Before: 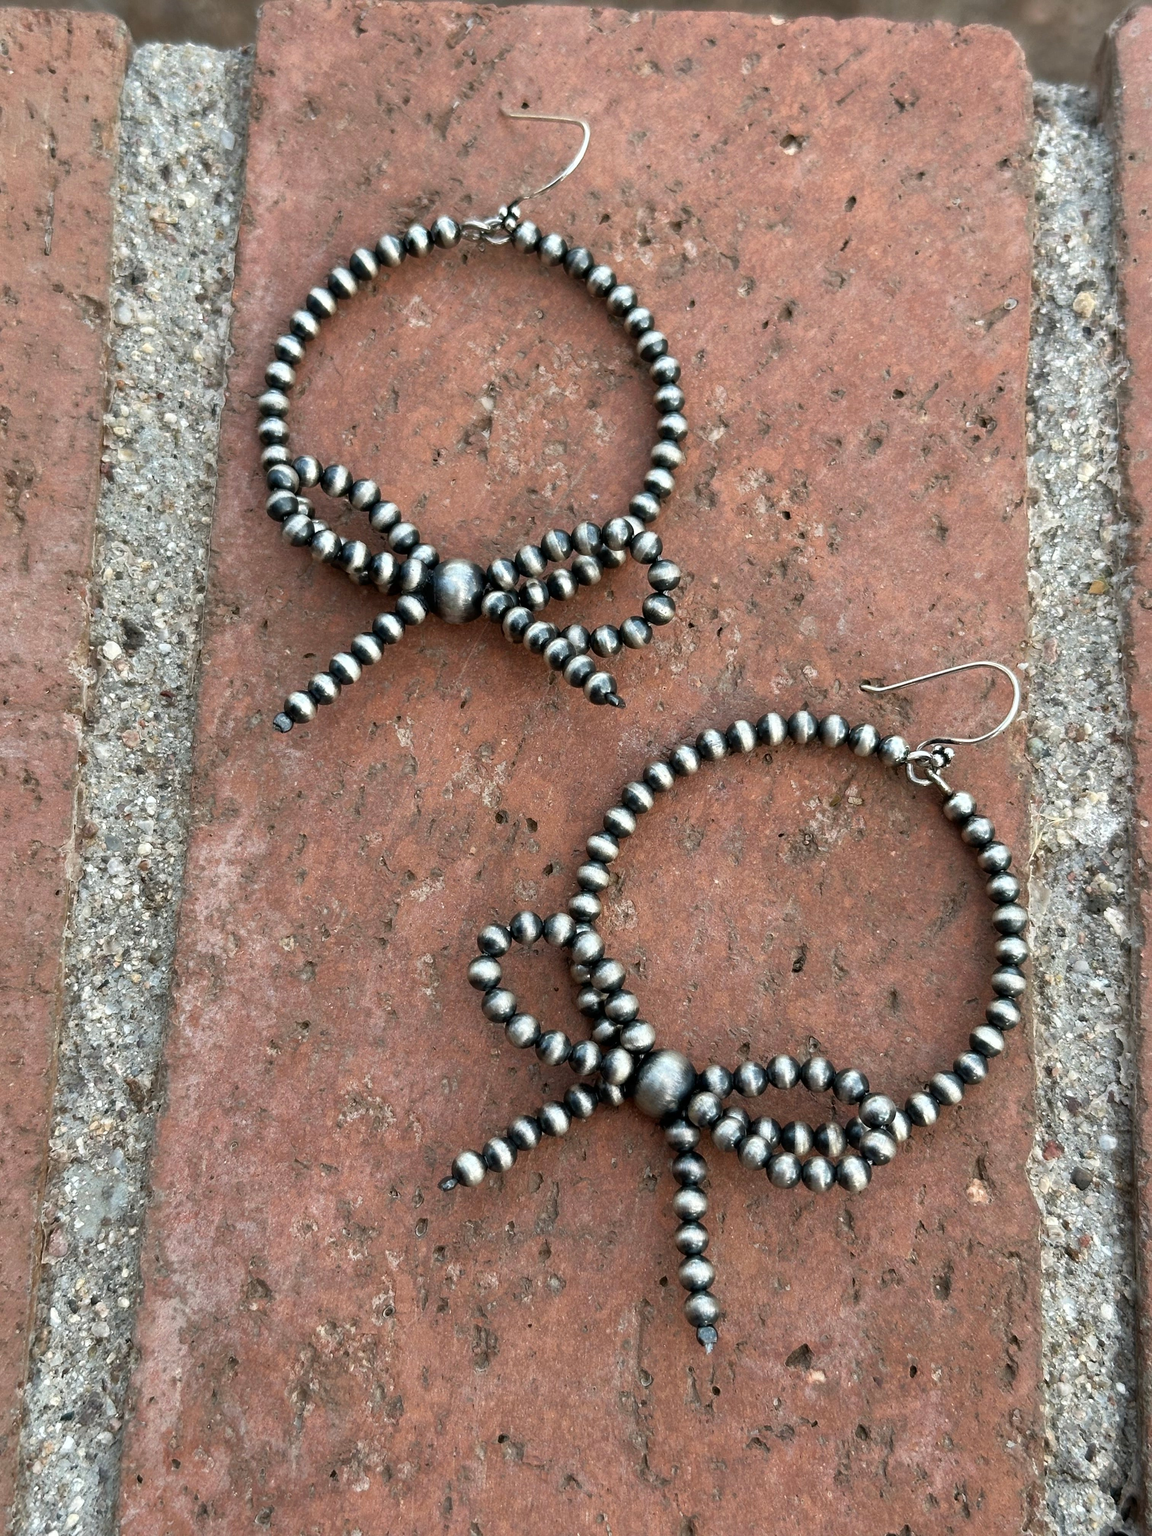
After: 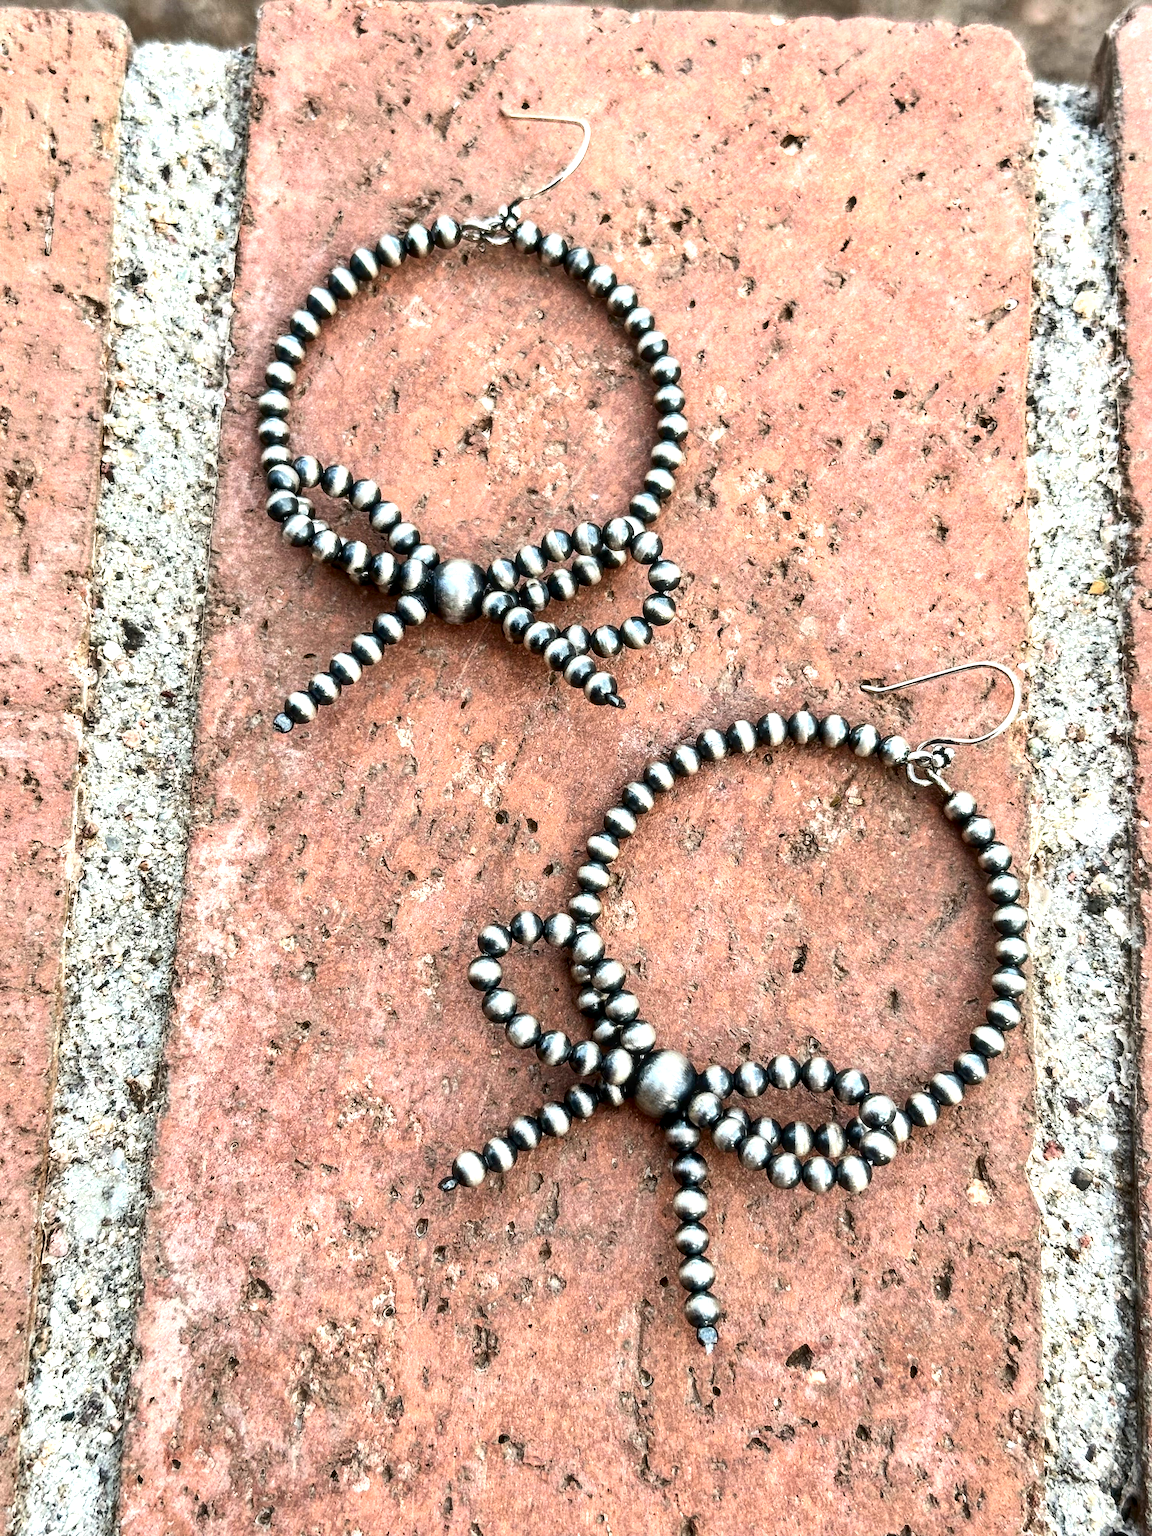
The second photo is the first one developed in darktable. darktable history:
exposure: black level correction 0, exposure 1.103 EV, compensate highlight preservation false
shadows and highlights: soften with gaussian
local contrast: detail 130%
contrast brightness saturation: contrast 0.286
